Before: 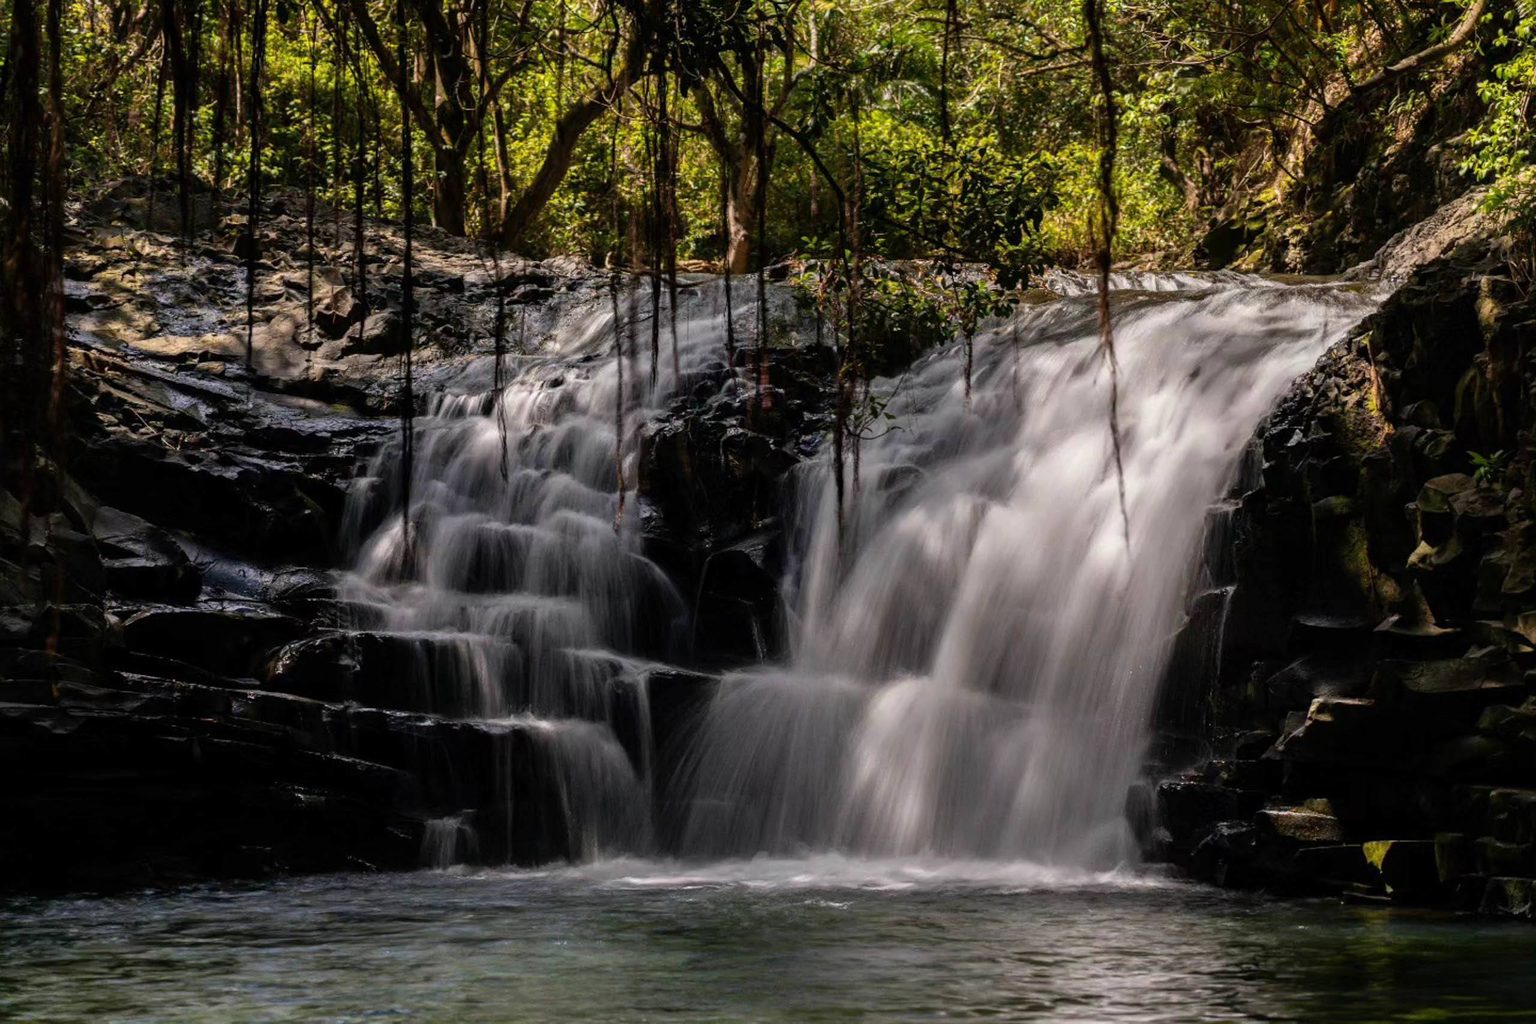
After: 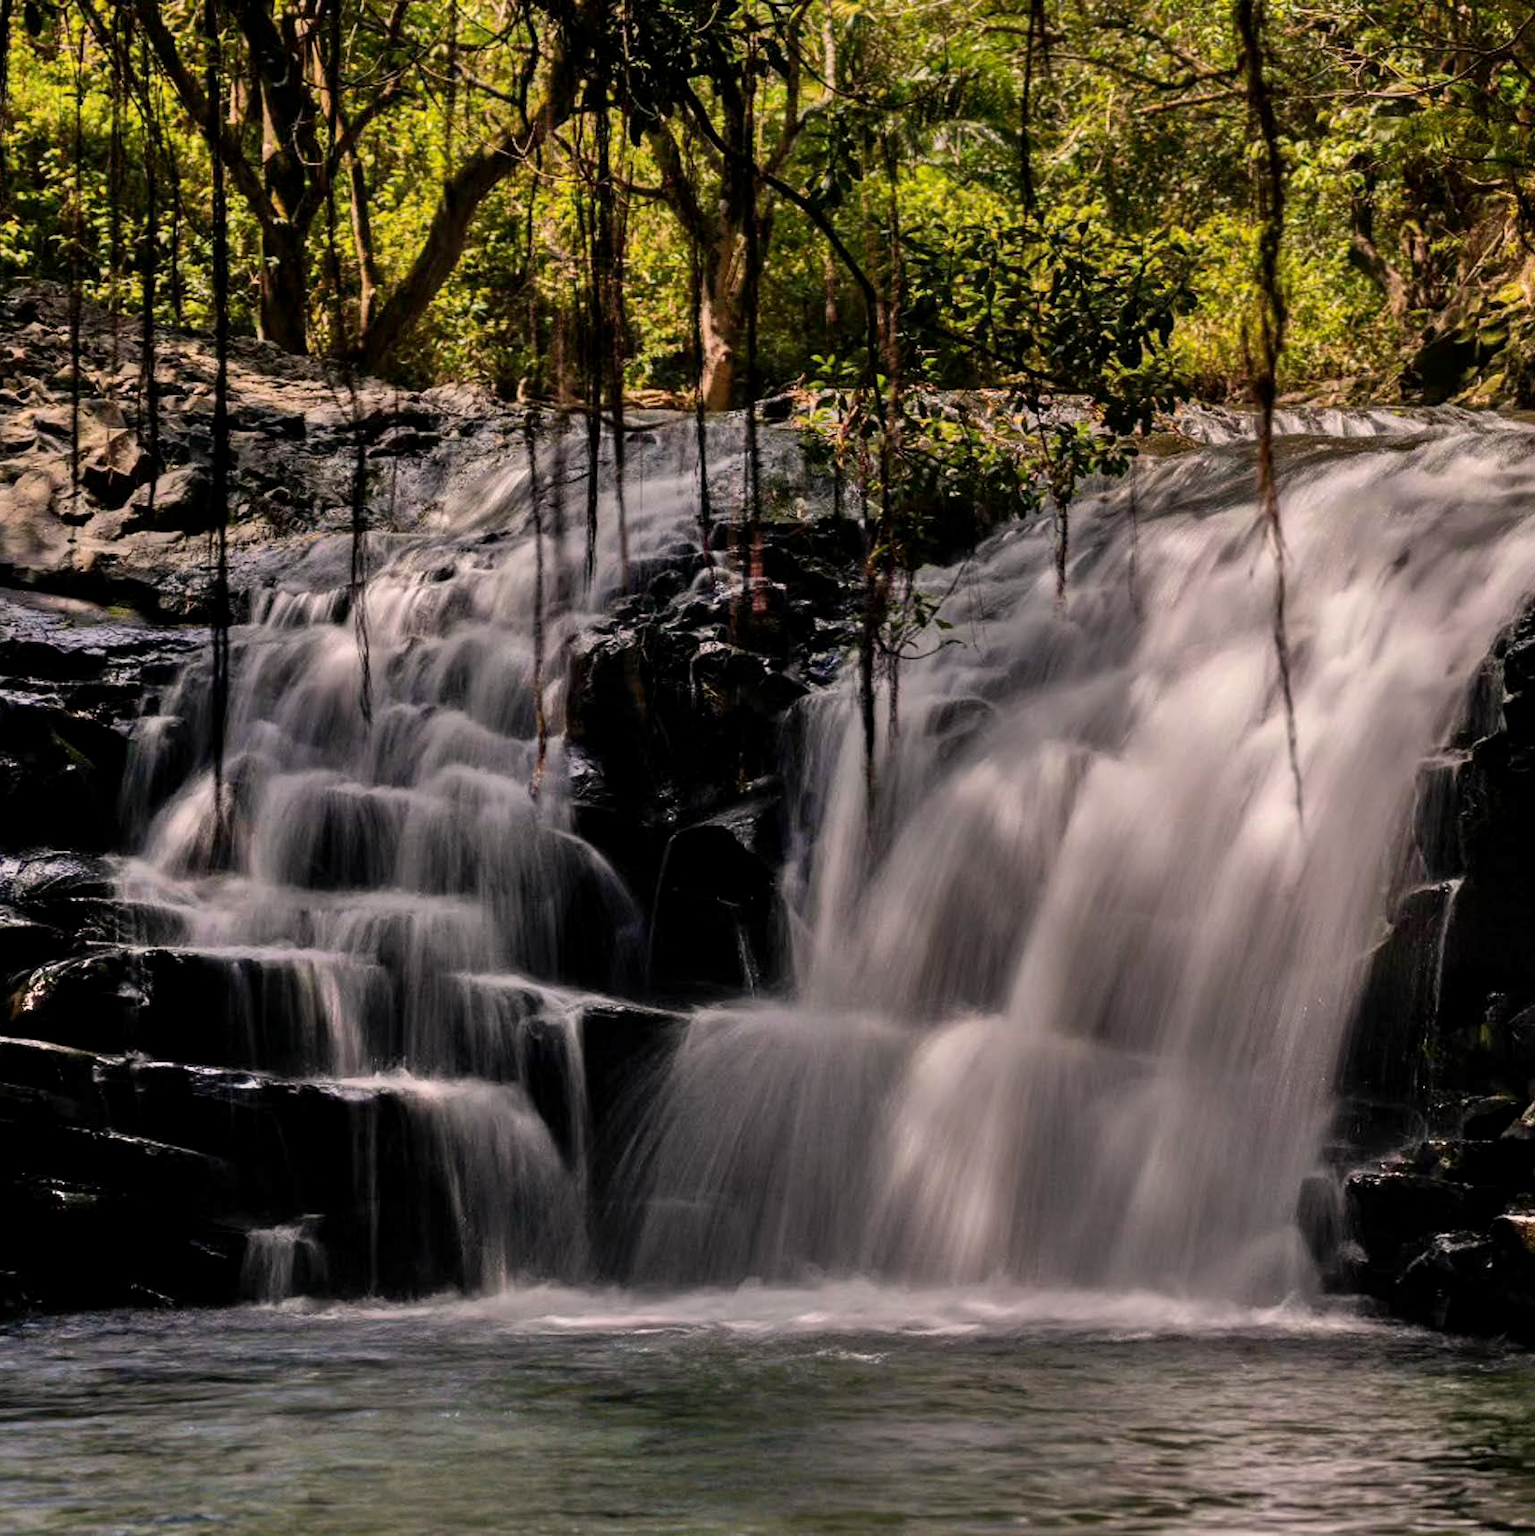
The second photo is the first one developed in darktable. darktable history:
color correction: highlights a* 5.73, highlights b* 4.85
crop: left 16.991%, right 16.364%
shadows and highlights: low approximation 0.01, soften with gaussian
exposure: black level correction 0.002, exposure -0.103 EV, compensate highlight preservation false
color balance rgb: perceptual saturation grading › global saturation -0.005%
